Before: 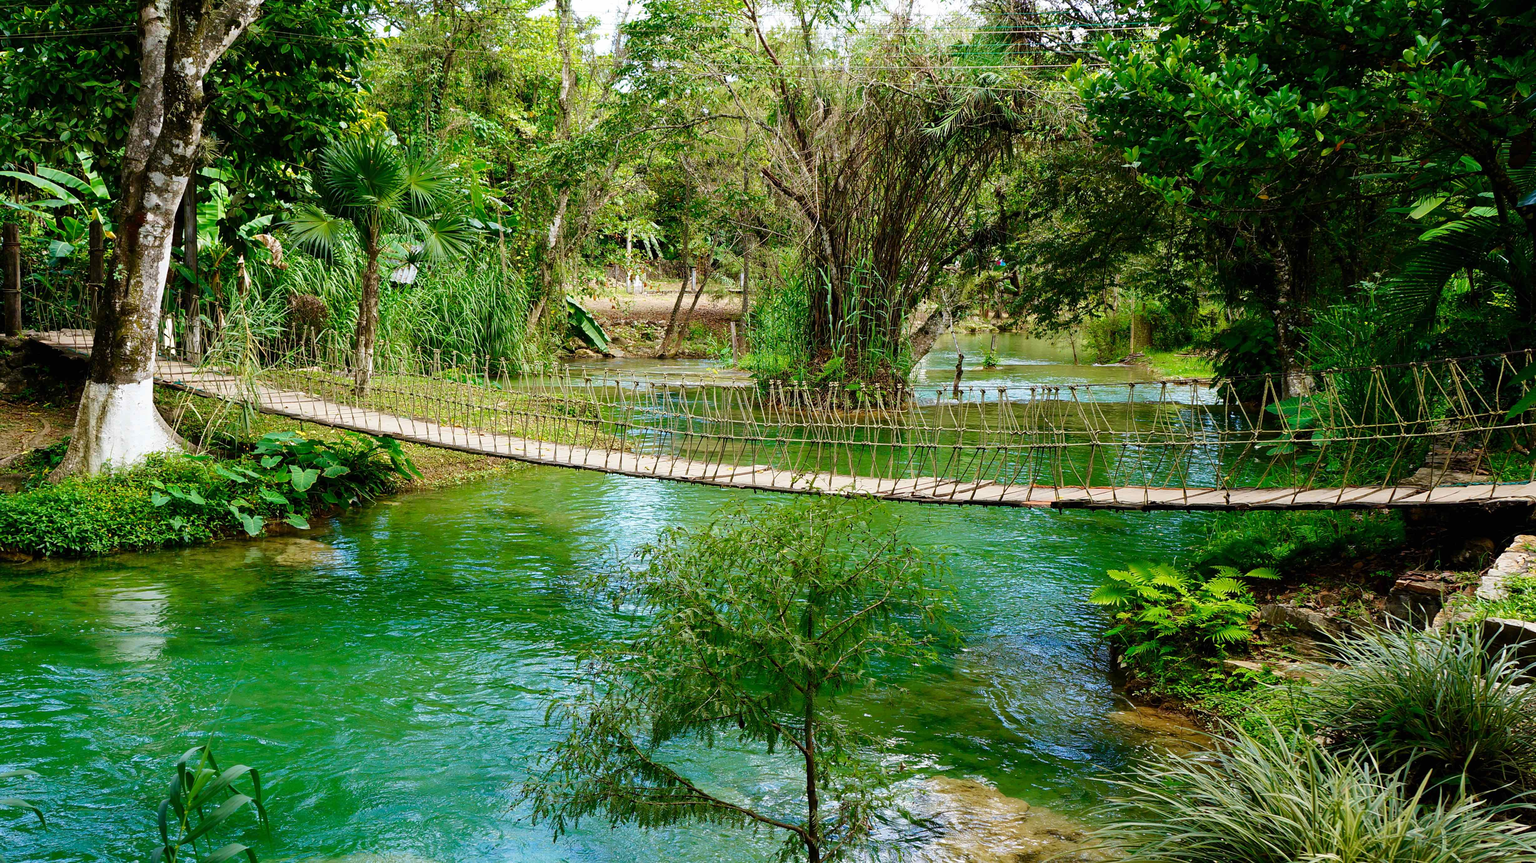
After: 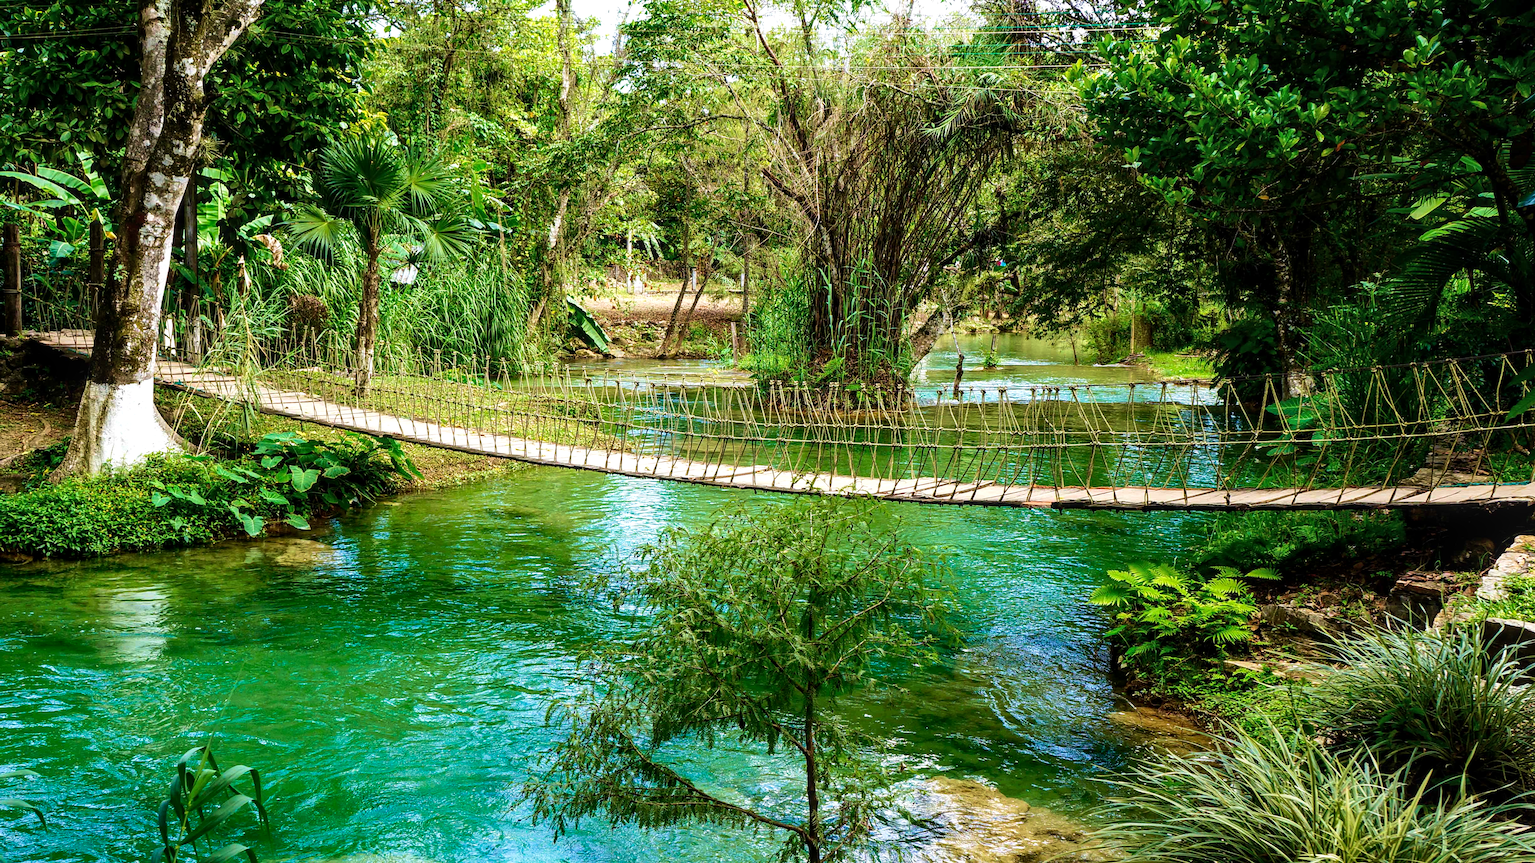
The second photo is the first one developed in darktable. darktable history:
local contrast: on, module defaults
tone equalizer: -8 EV -0.417 EV, -7 EV -0.389 EV, -6 EV -0.333 EV, -5 EV -0.222 EV, -3 EV 0.222 EV, -2 EV 0.333 EV, -1 EV 0.389 EV, +0 EV 0.417 EV, edges refinement/feathering 500, mask exposure compensation -1.57 EV, preserve details no
velvia: strength 40%
